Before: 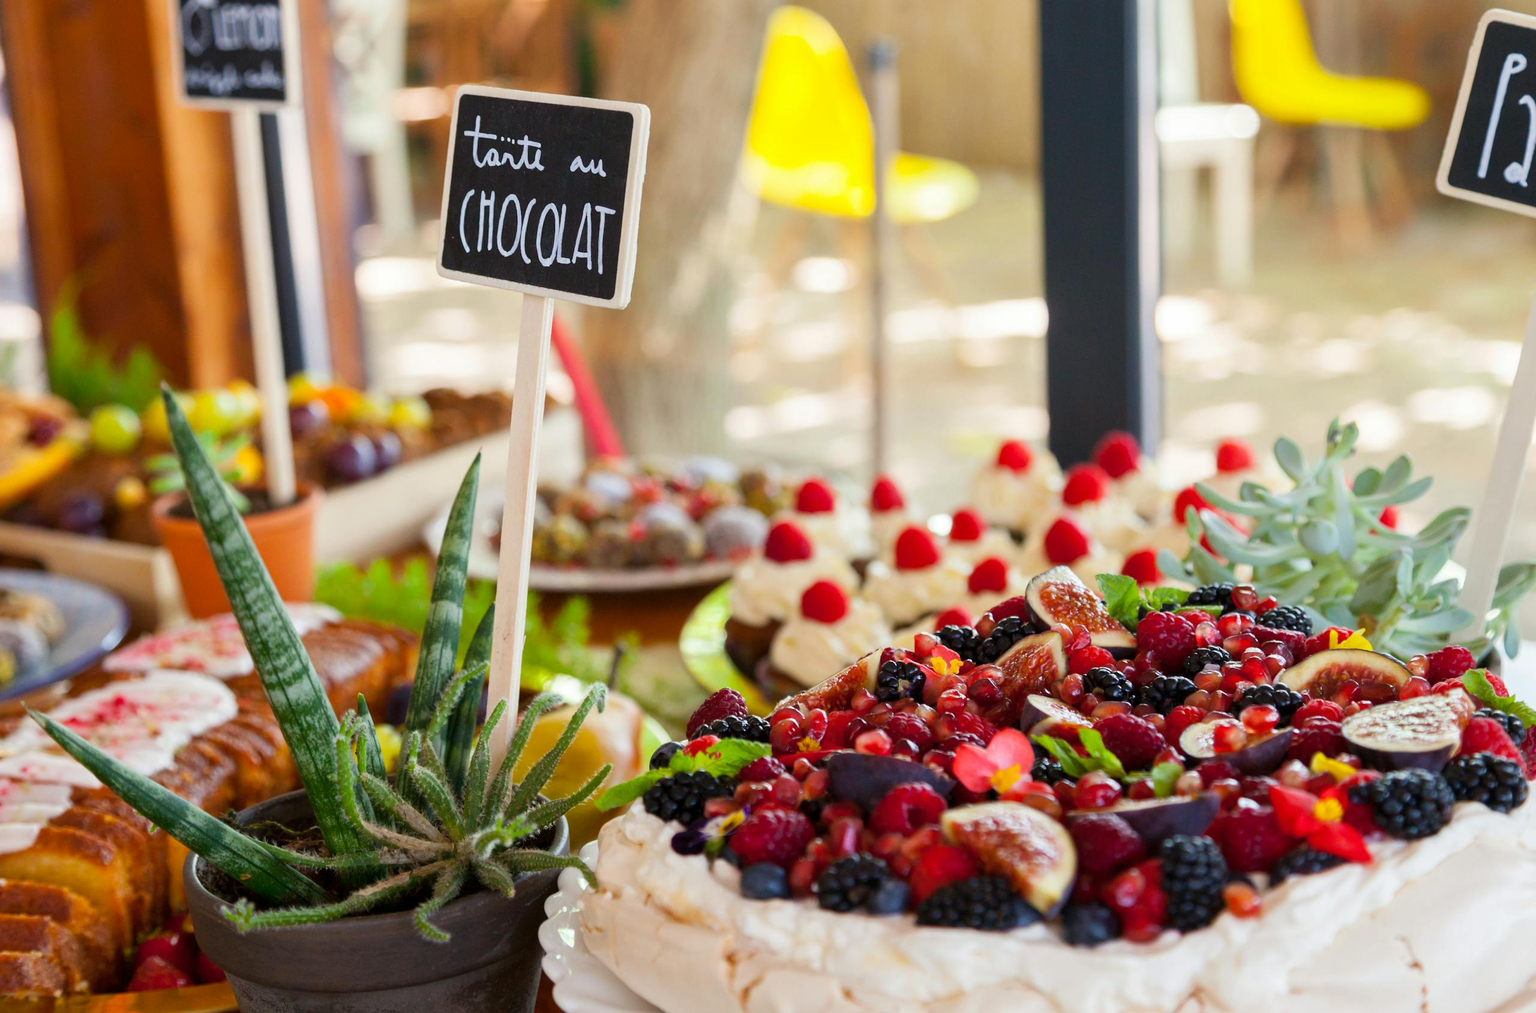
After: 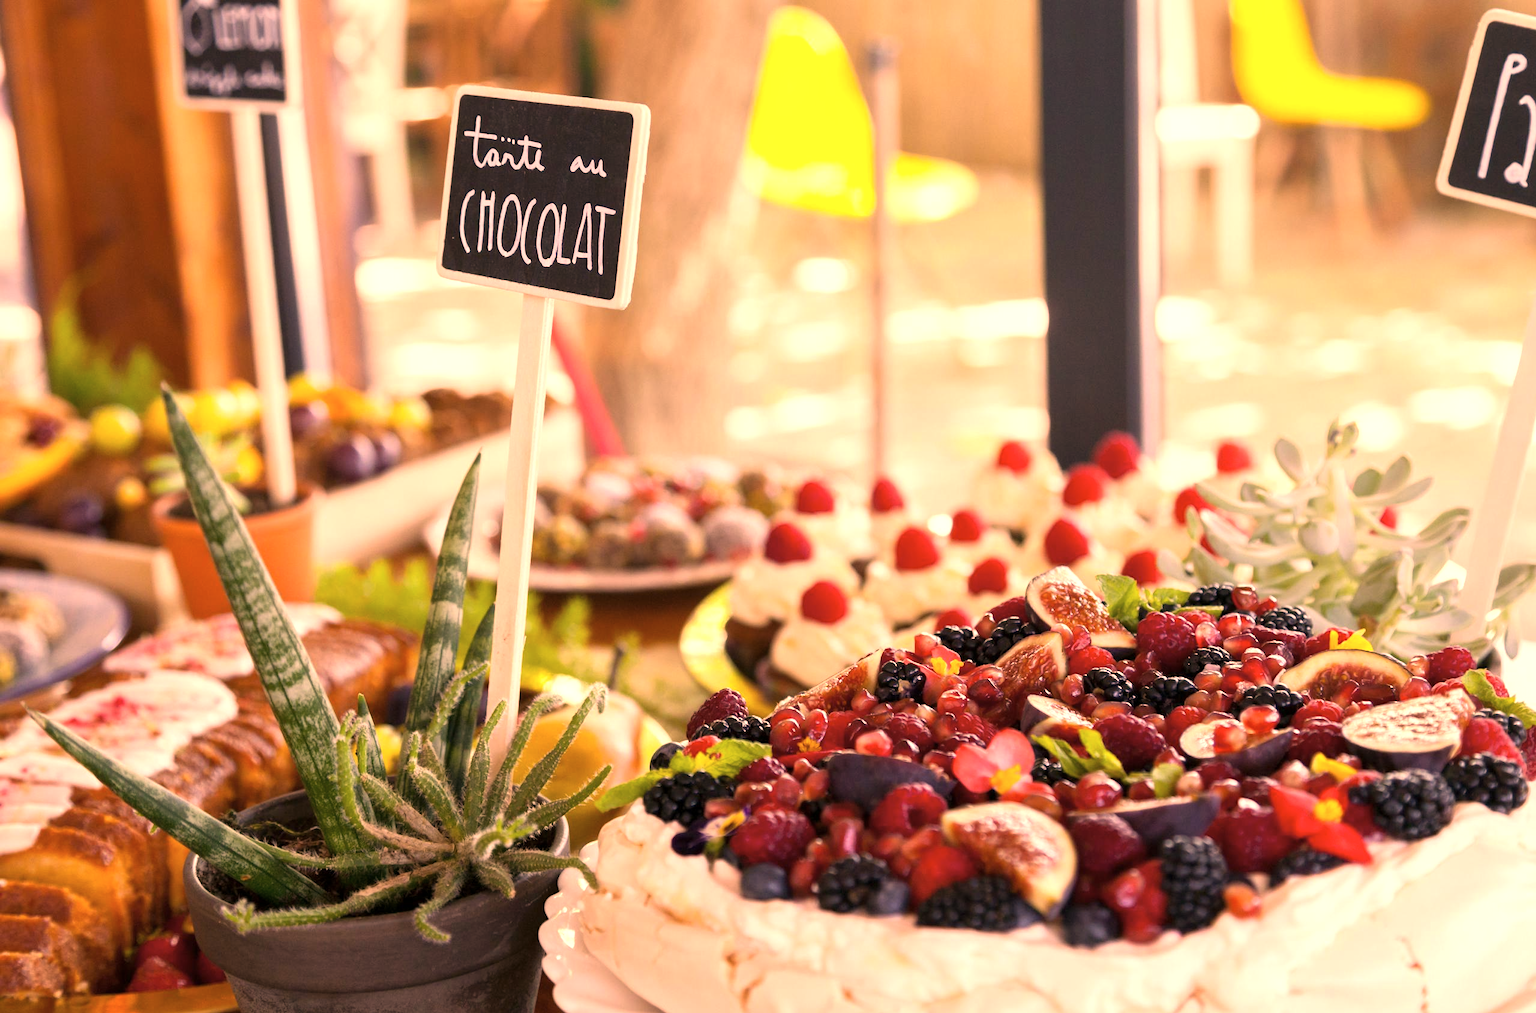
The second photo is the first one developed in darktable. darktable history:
color correction: highlights a* 39.55, highlights b* 39.71, saturation 0.695
exposure: exposure 0.603 EV, compensate highlight preservation false
